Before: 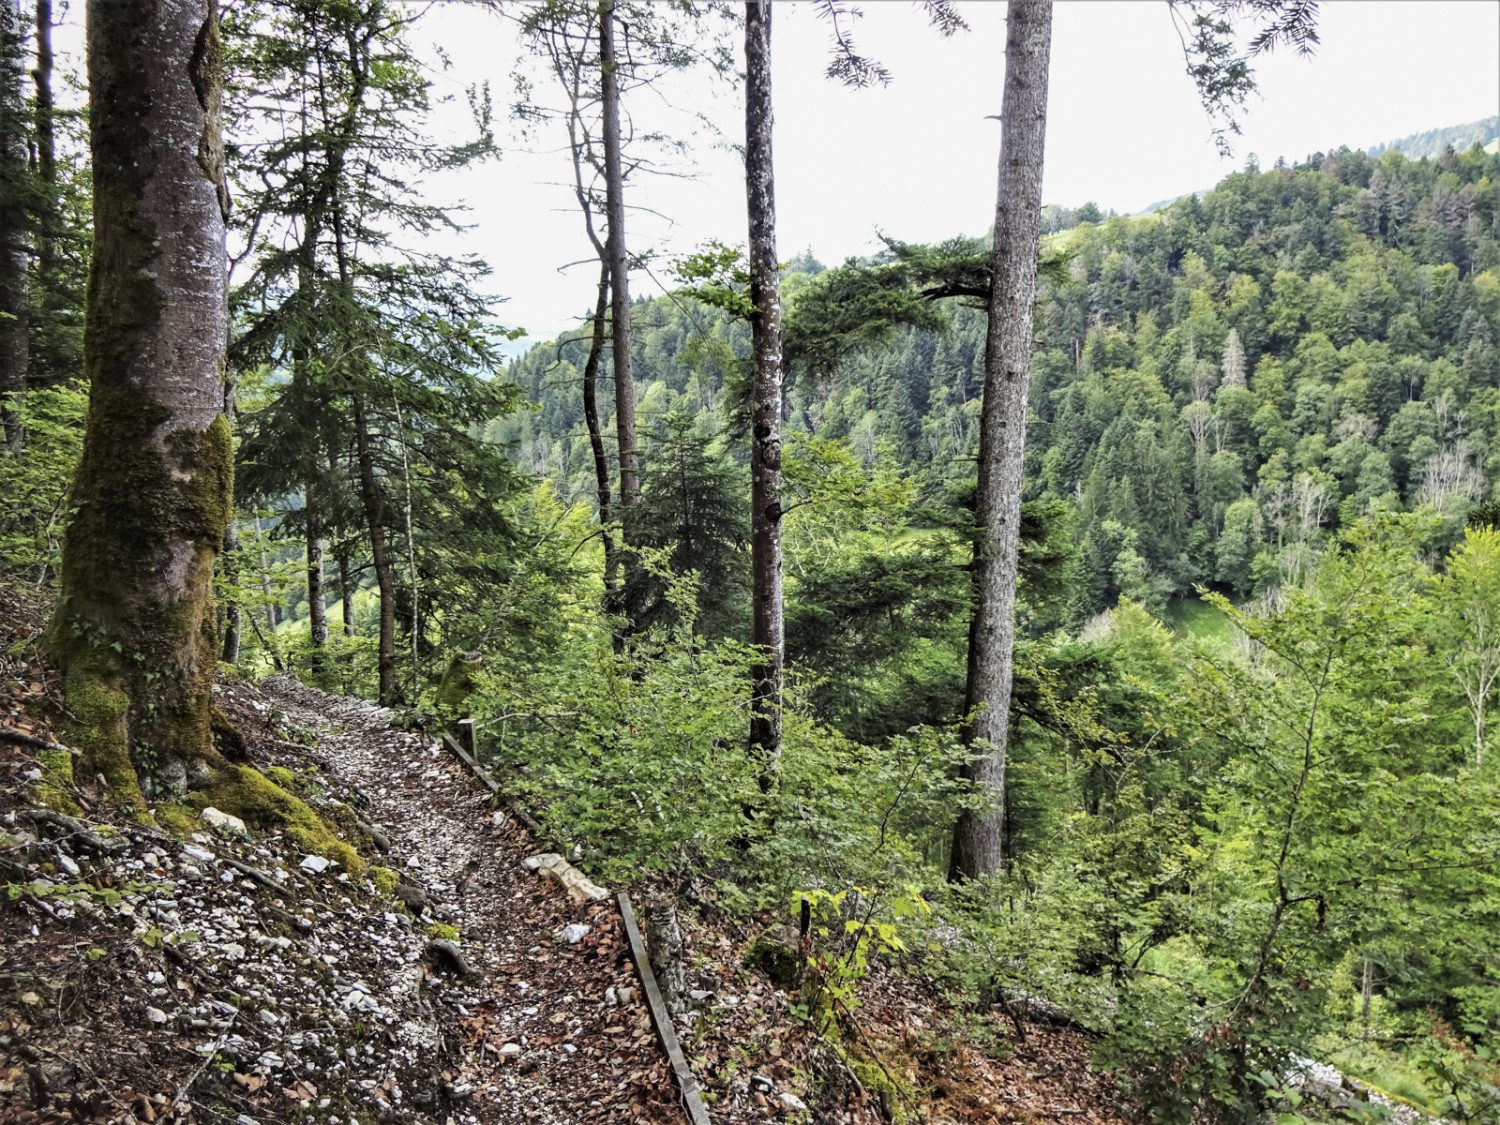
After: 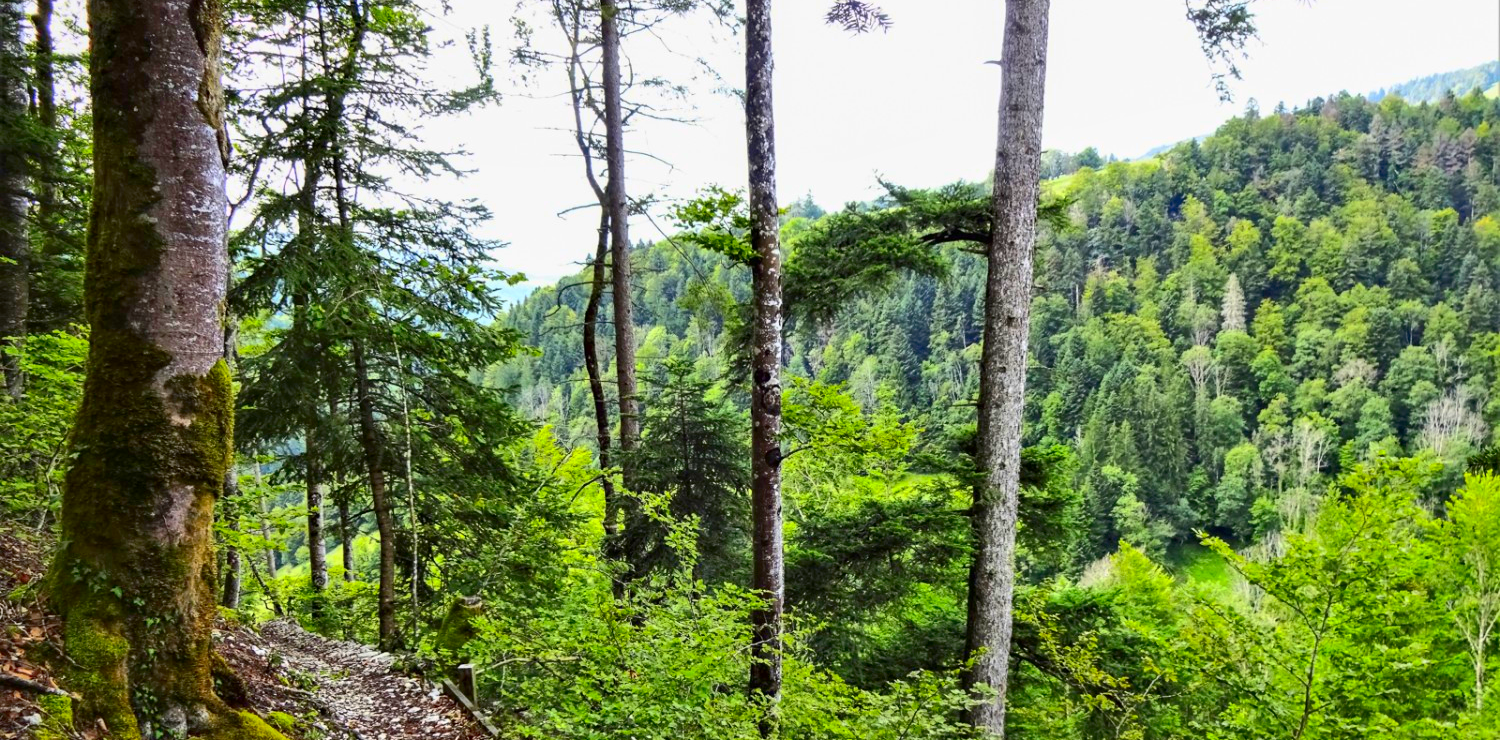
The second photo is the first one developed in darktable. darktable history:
crop and rotate: top 4.911%, bottom 29.257%
shadows and highlights: on, module defaults
contrast brightness saturation: contrast 0.256, brightness 0.025, saturation 0.881
